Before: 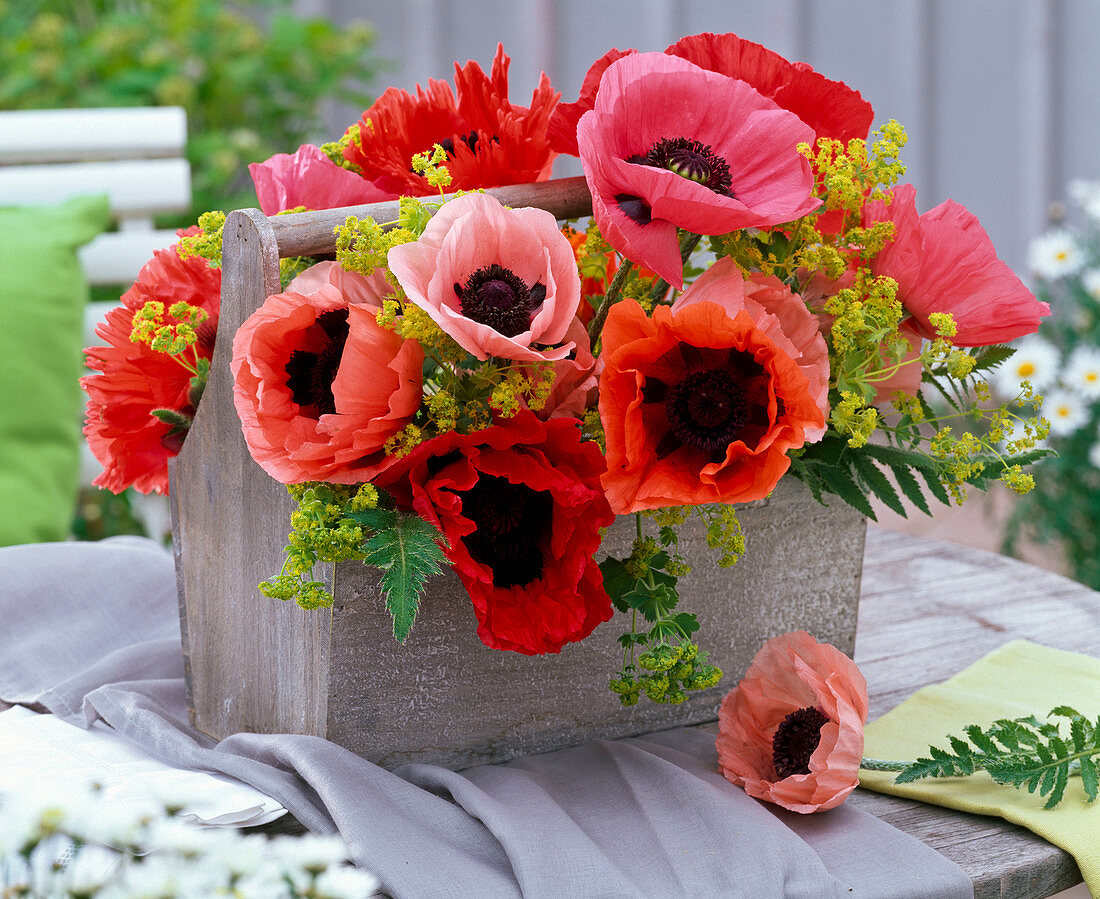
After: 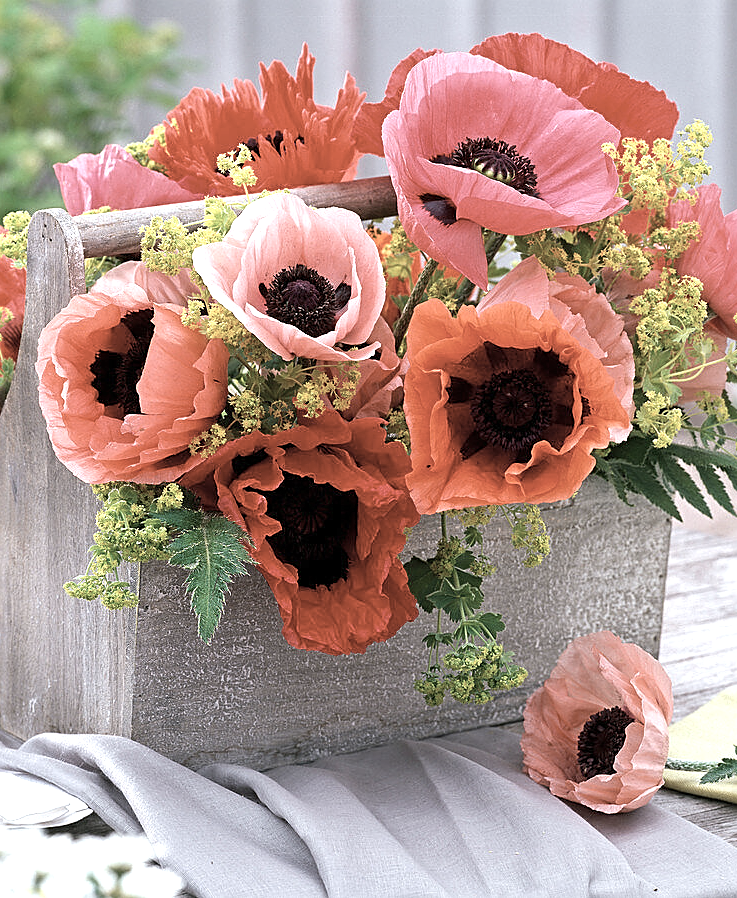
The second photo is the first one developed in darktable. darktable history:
sharpen: on, module defaults
color correction: highlights b* 0.032, saturation 0.514
crop and rotate: left 17.744%, right 15.208%
levels: white 99.97%
exposure: exposure 0.78 EV, compensate highlight preservation false
